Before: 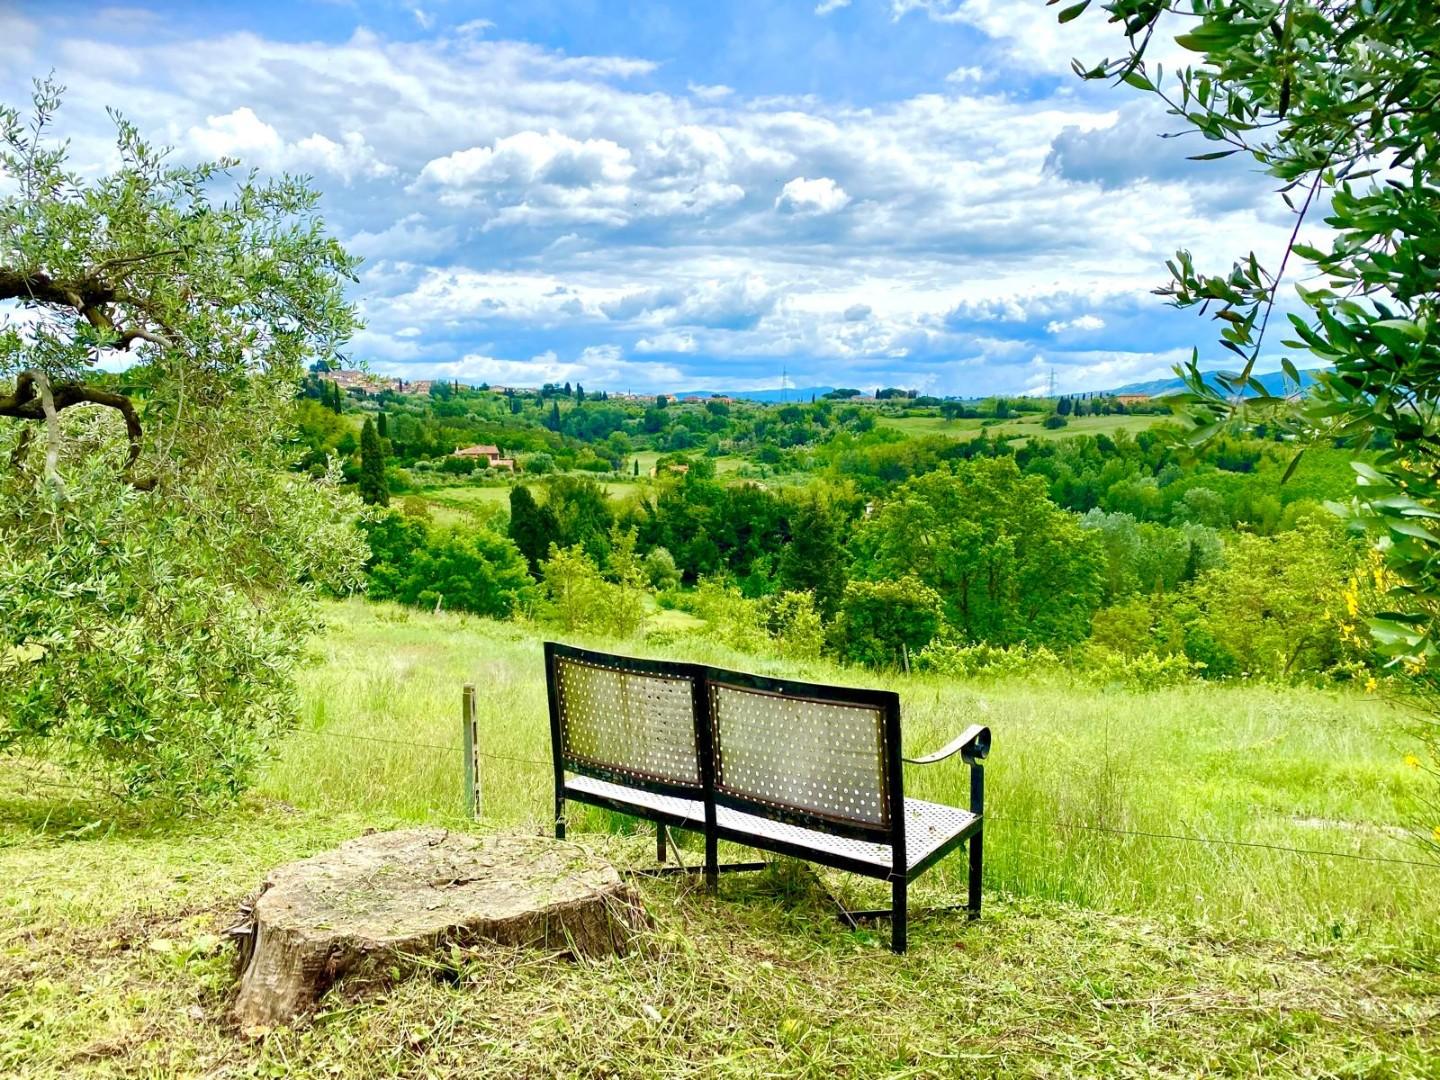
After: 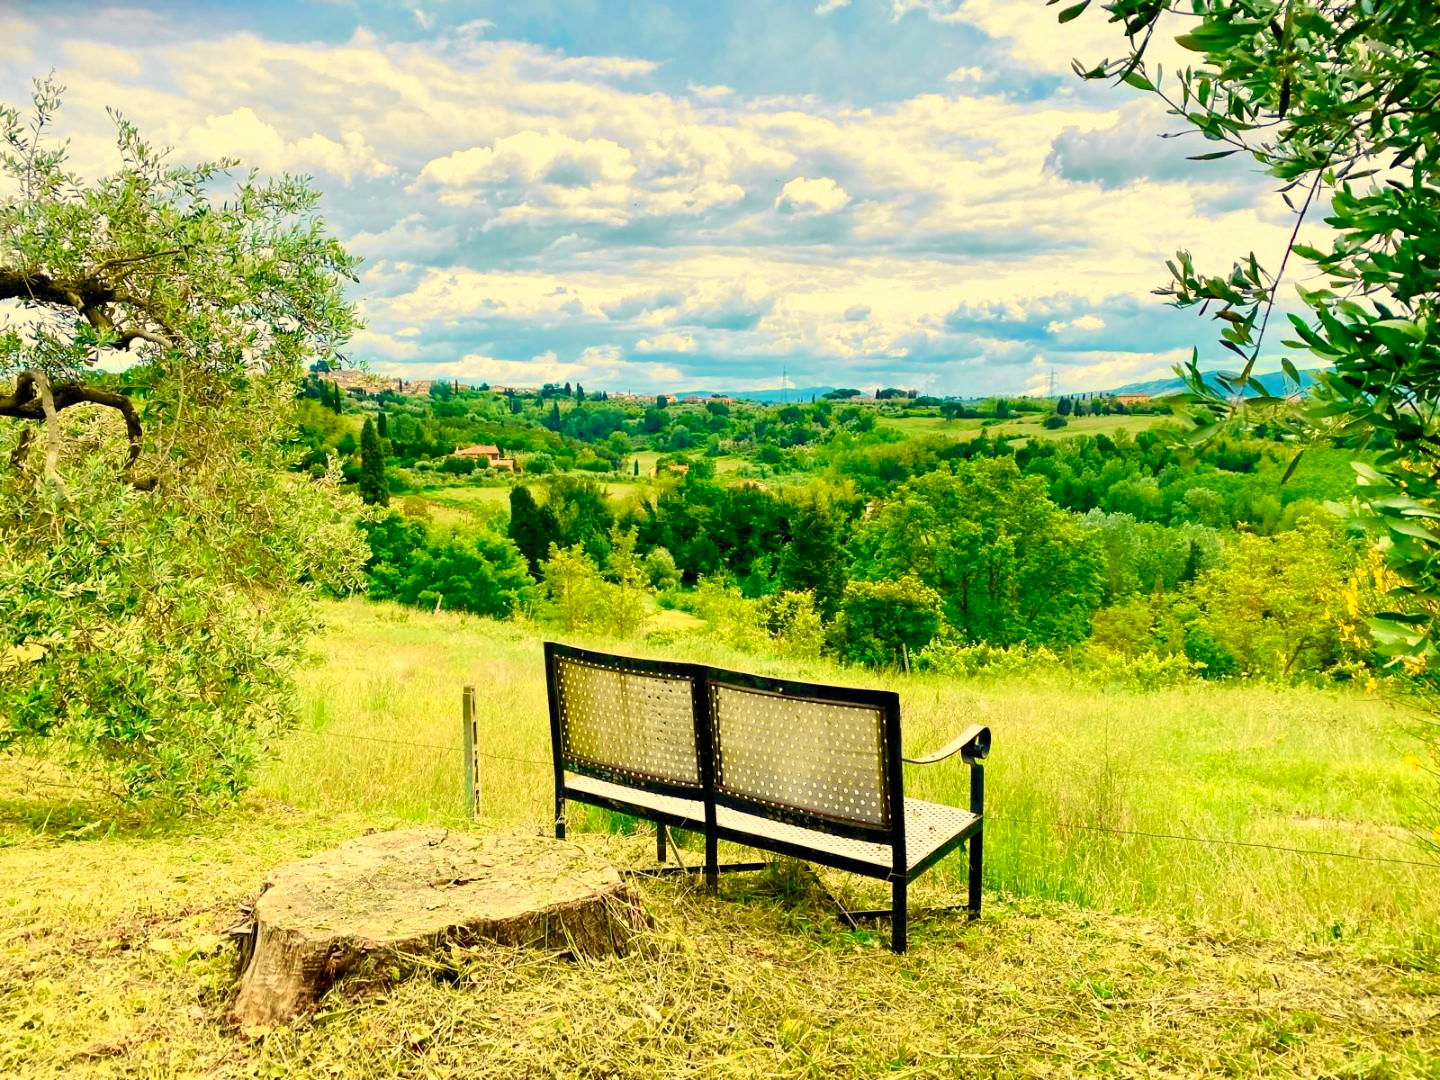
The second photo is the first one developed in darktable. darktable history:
tone curve: curves: ch0 [(0, 0) (0.071, 0.058) (0.266, 0.268) (0.498, 0.542) (0.766, 0.807) (1, 0.983)]; ch1 [(0, 0) (0.346, 0.307) (0.408, 0.387) (0.463, 0.465) (0.482, 0.493) (0.502, 0.499) (0.517, 0.502) (0.55, 0.548) (0.597, 0.61) (0.651, 0.698) (1, 1)]; ch2 [(0, 0) (0.346, 0.34) (0.434, 0.46) (0.485, 0.494) (0.5, 0.498) (0.517, 0.506) (0.526, 0.539) (0.583, 0.603) (0.625, 0.659) (1, 1)], color space Lab, independent channels, preserve colors none
white balance: red 1.123, blue 0.83
